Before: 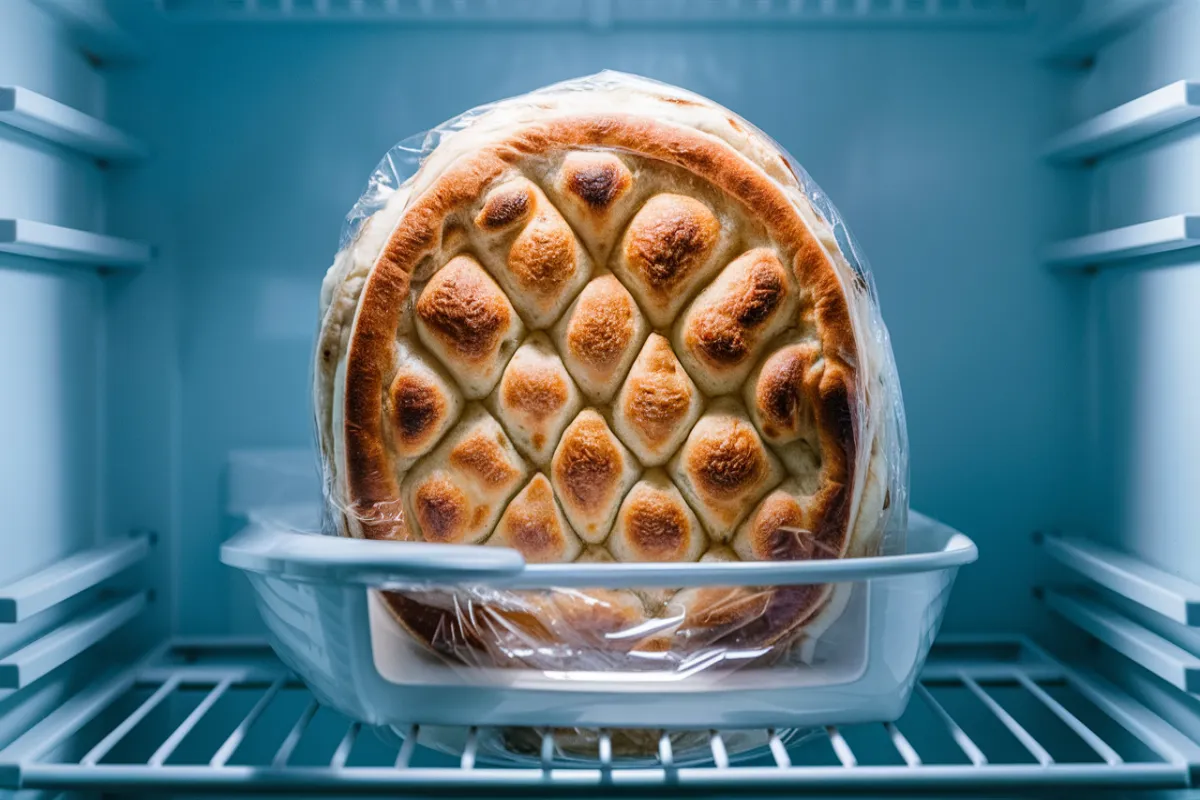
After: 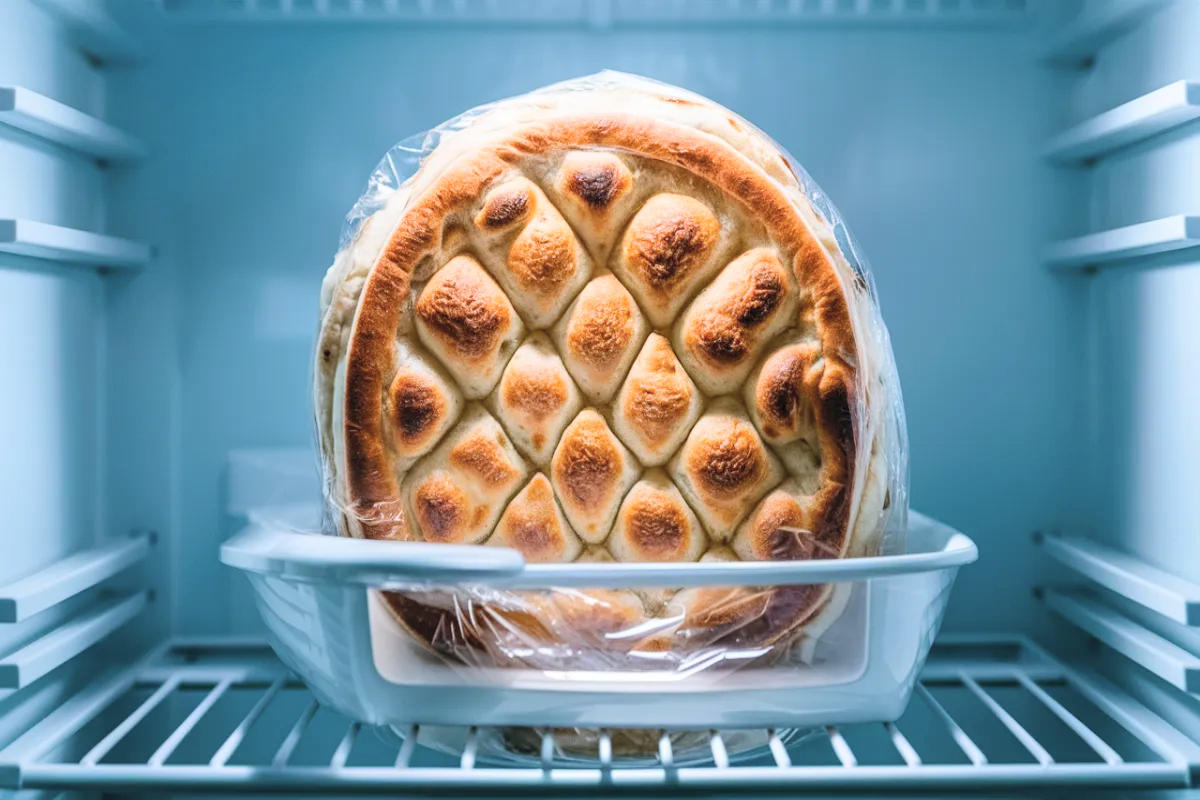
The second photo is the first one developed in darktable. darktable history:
contrast brightness saturation: contrast 0.137, brightness 0.219
